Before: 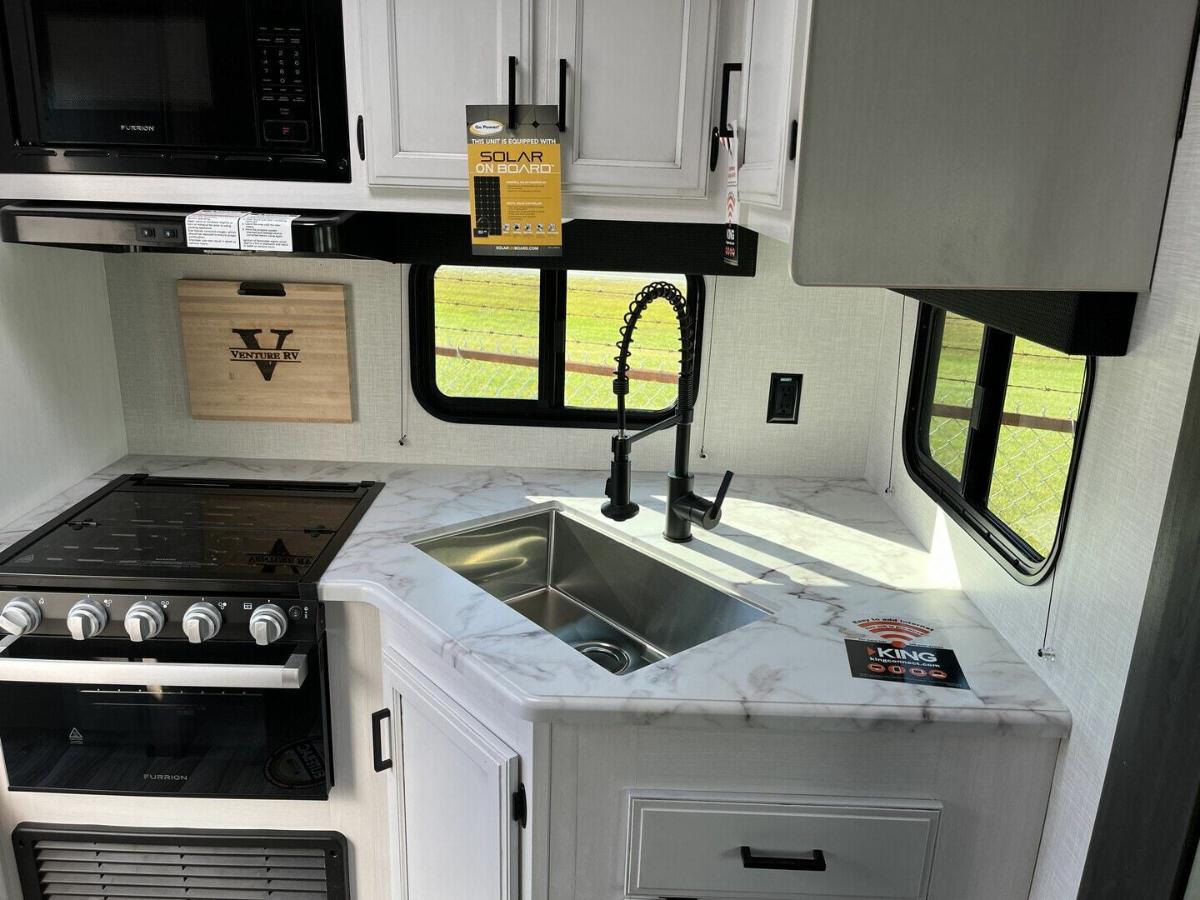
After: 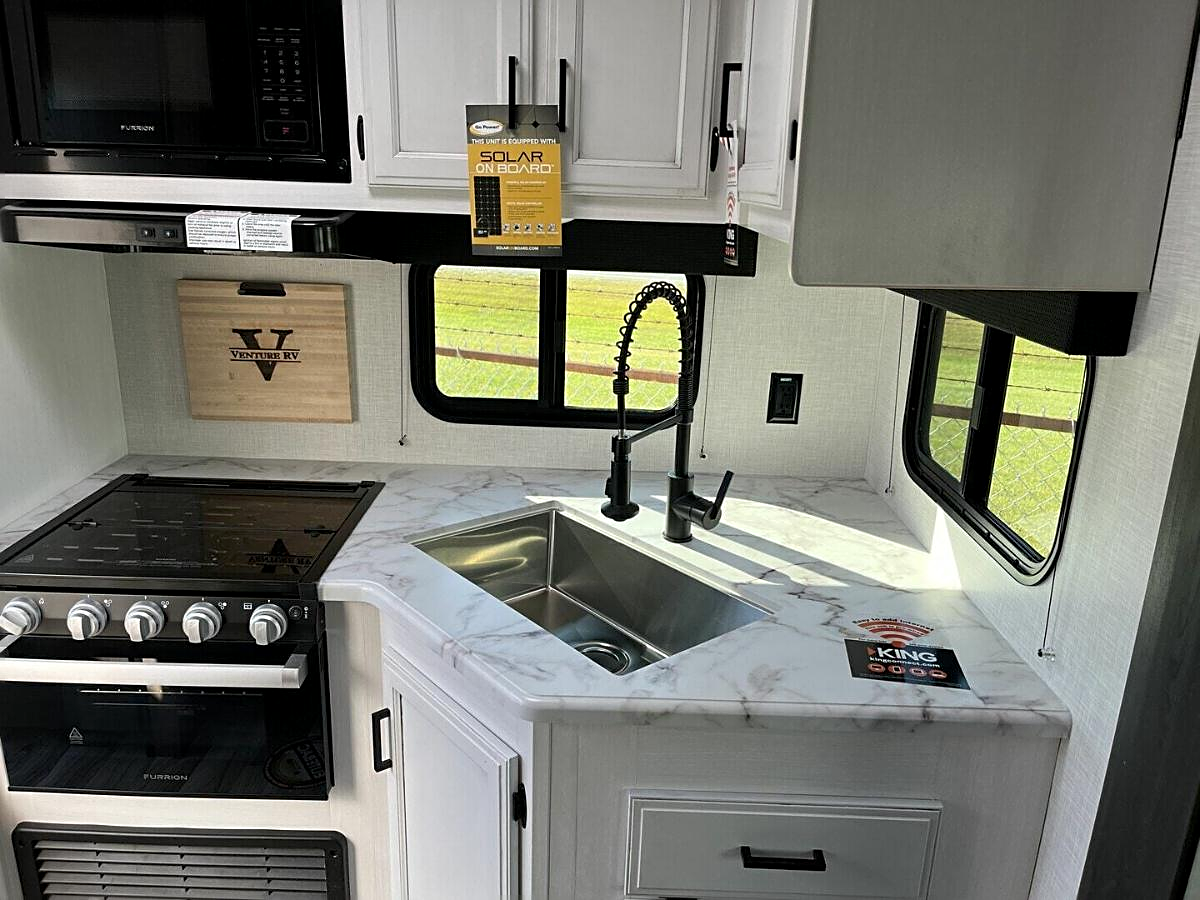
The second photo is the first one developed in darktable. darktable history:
sharpen: on, module defaults
exposure: black level correction 0.001, exposure 0.014 EV, compensate highlight preservation false
